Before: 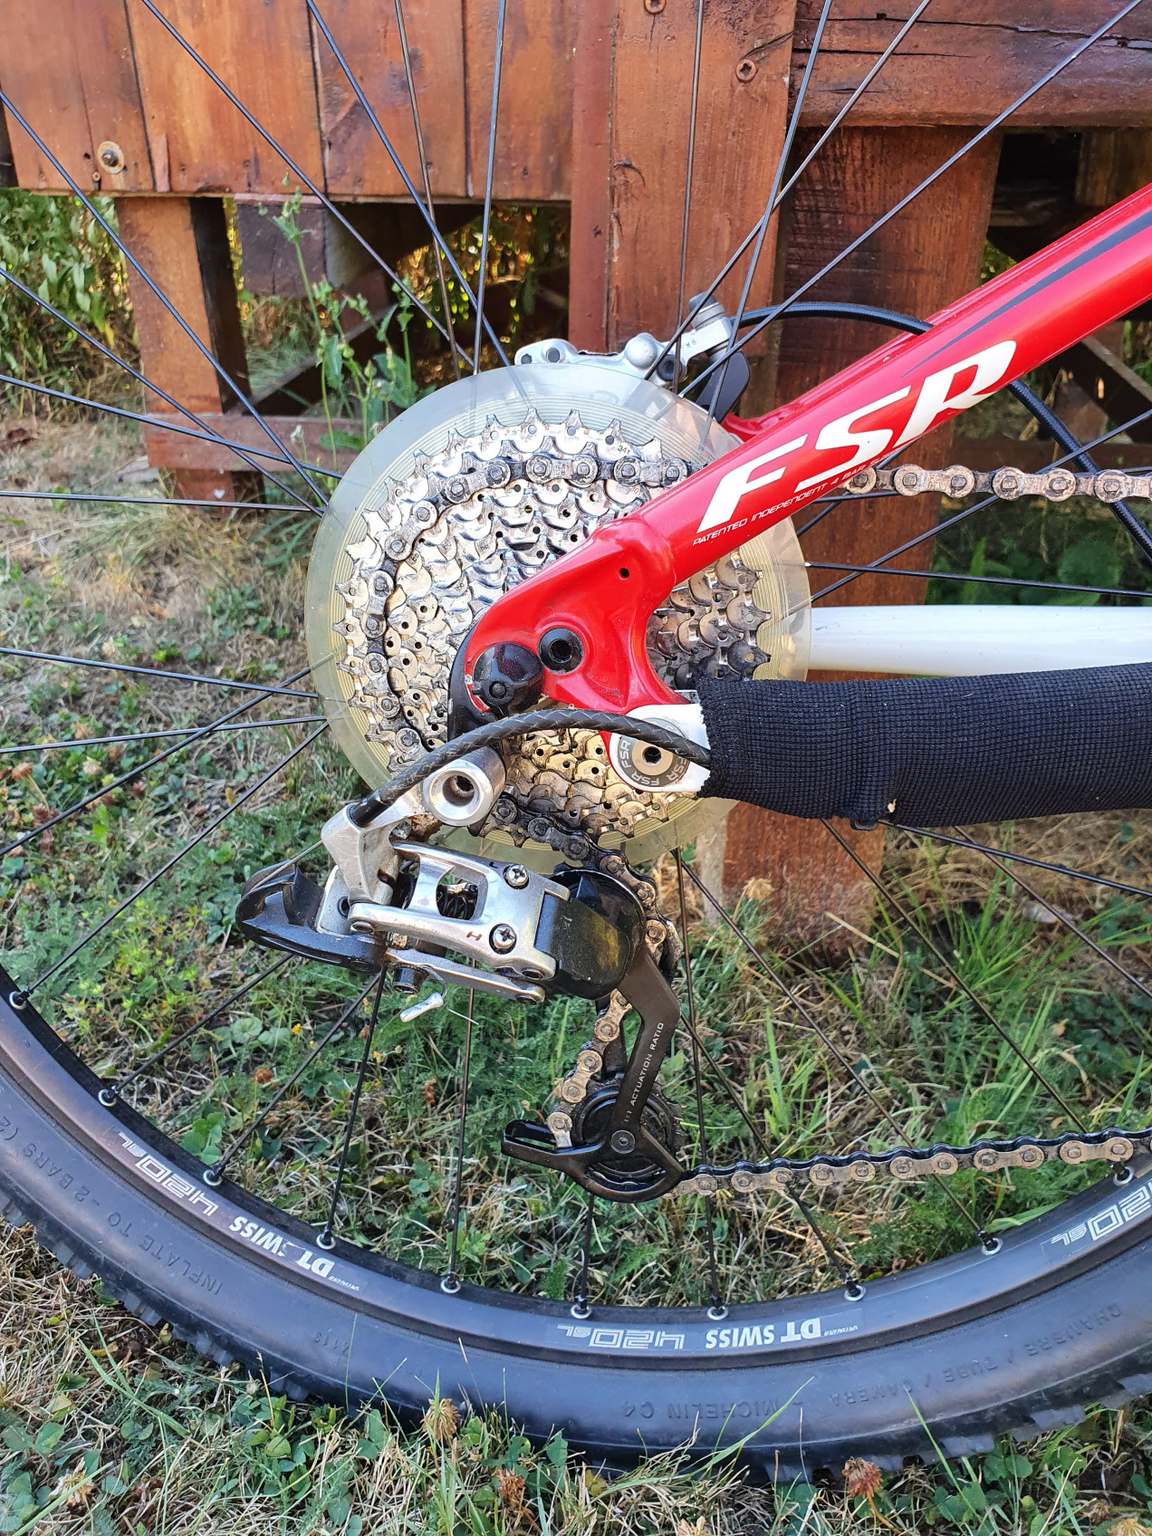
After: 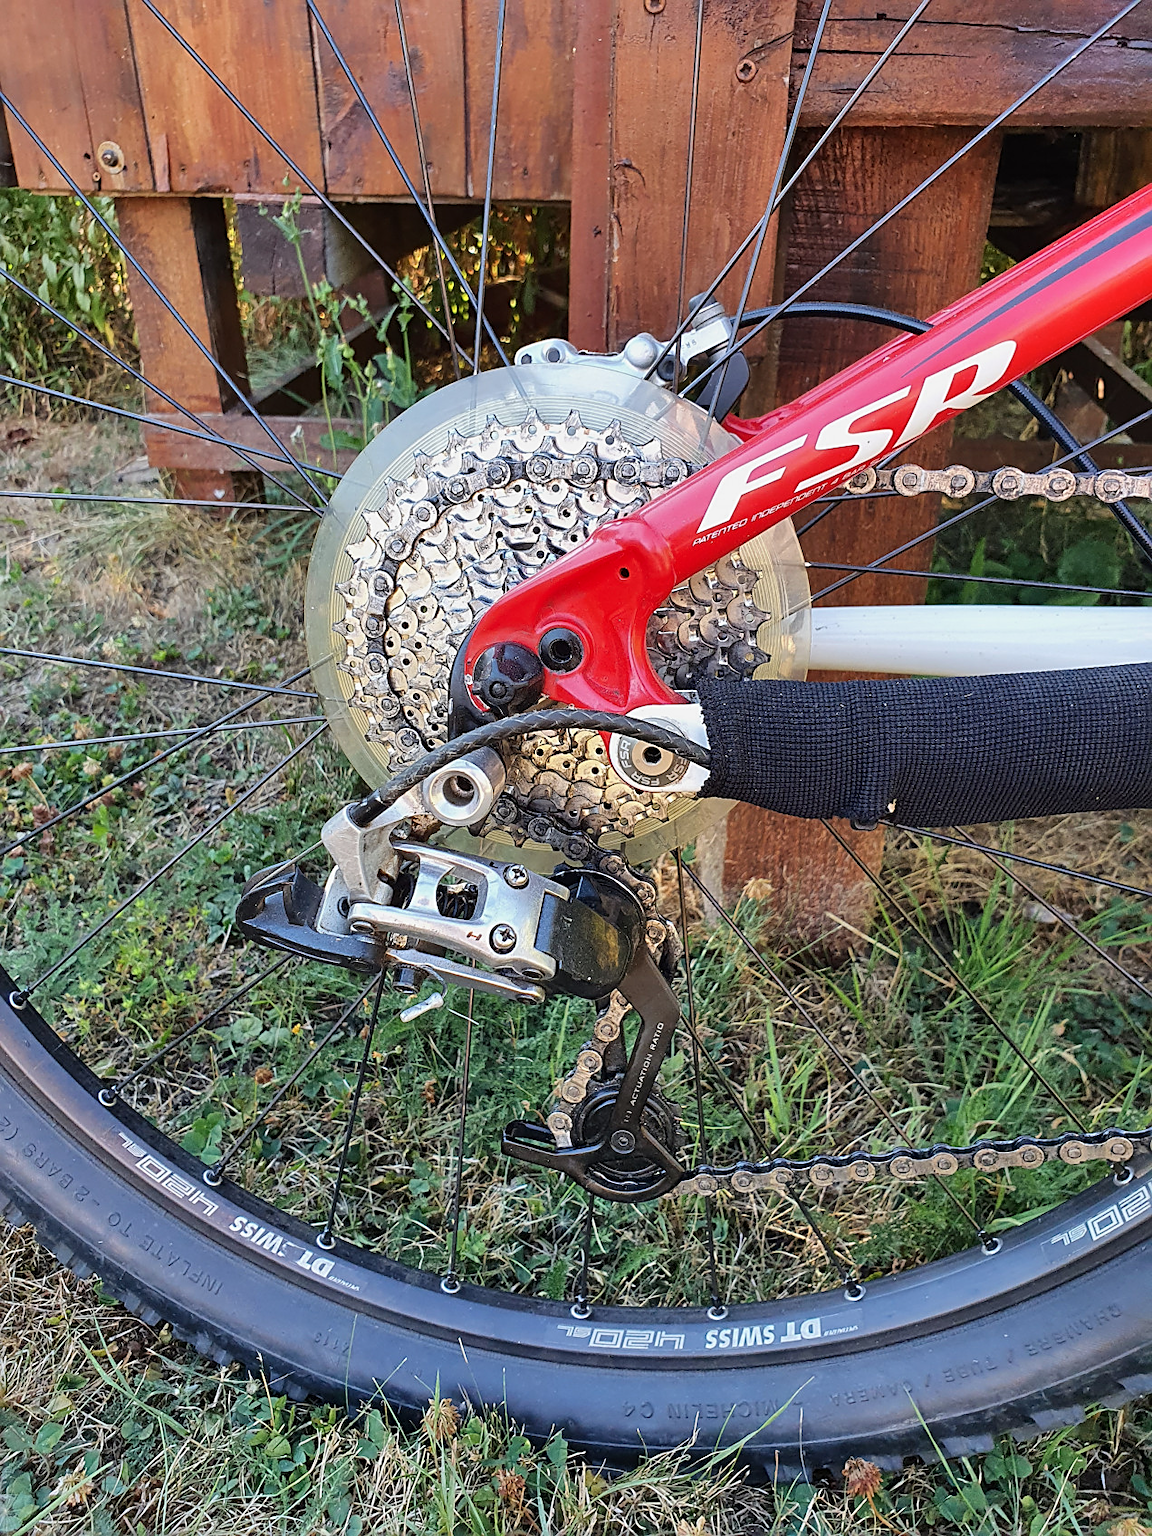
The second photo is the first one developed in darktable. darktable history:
exposure: exposure -0.157 EV, compensate exposure bias true, compensate highlight preservation false
shadows and highlights: soften with gaussian
sharpen: on, module defaults
